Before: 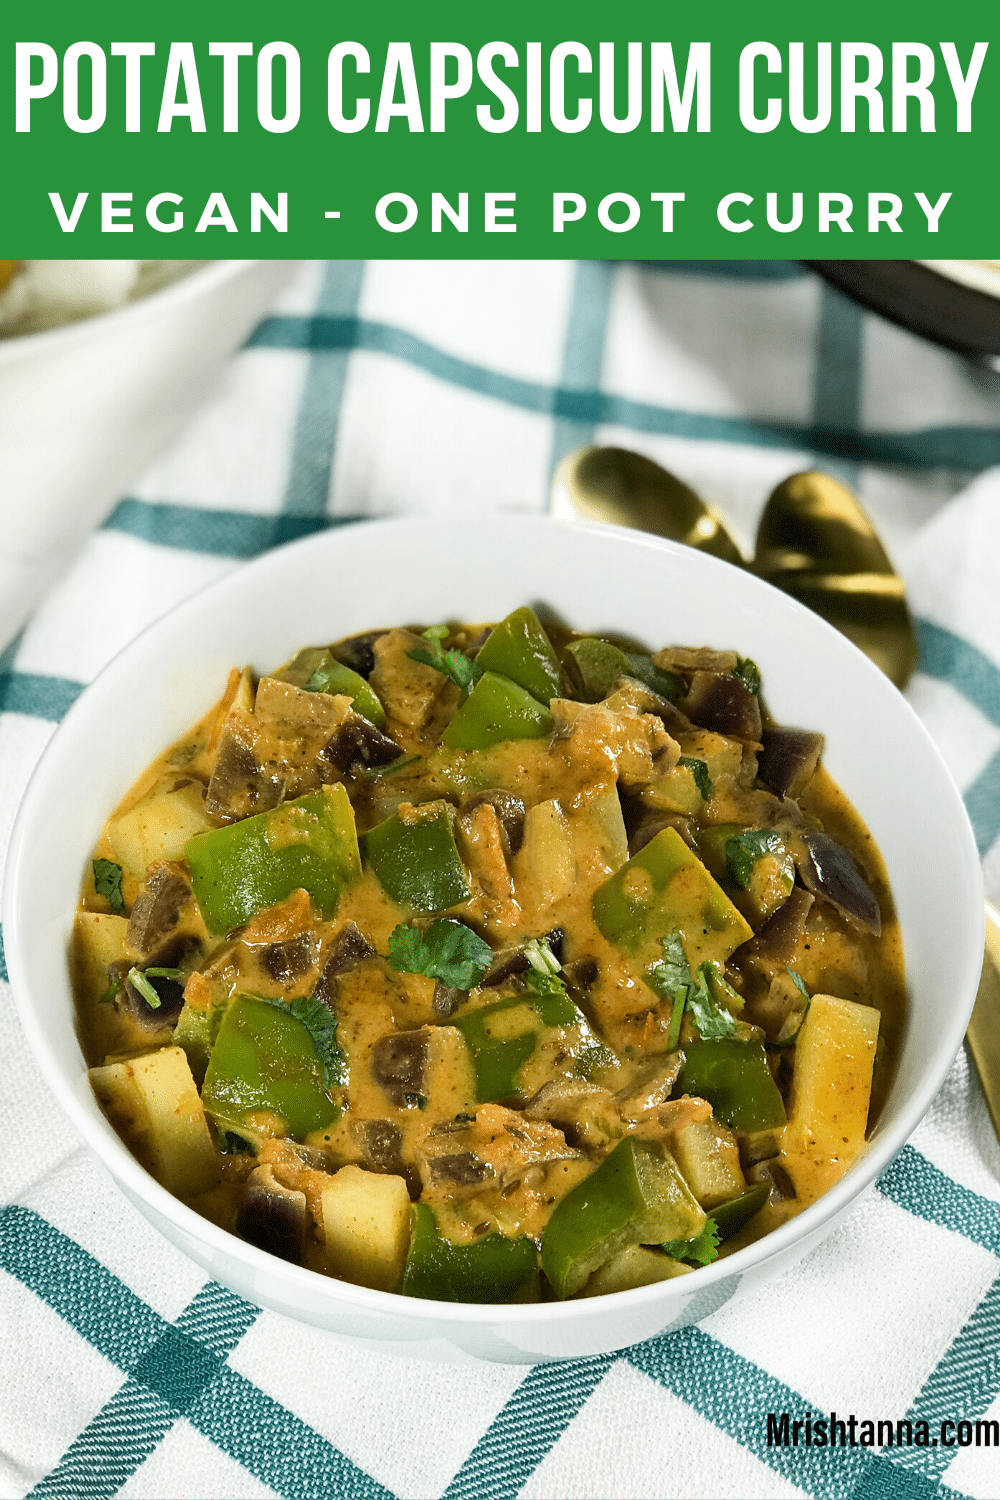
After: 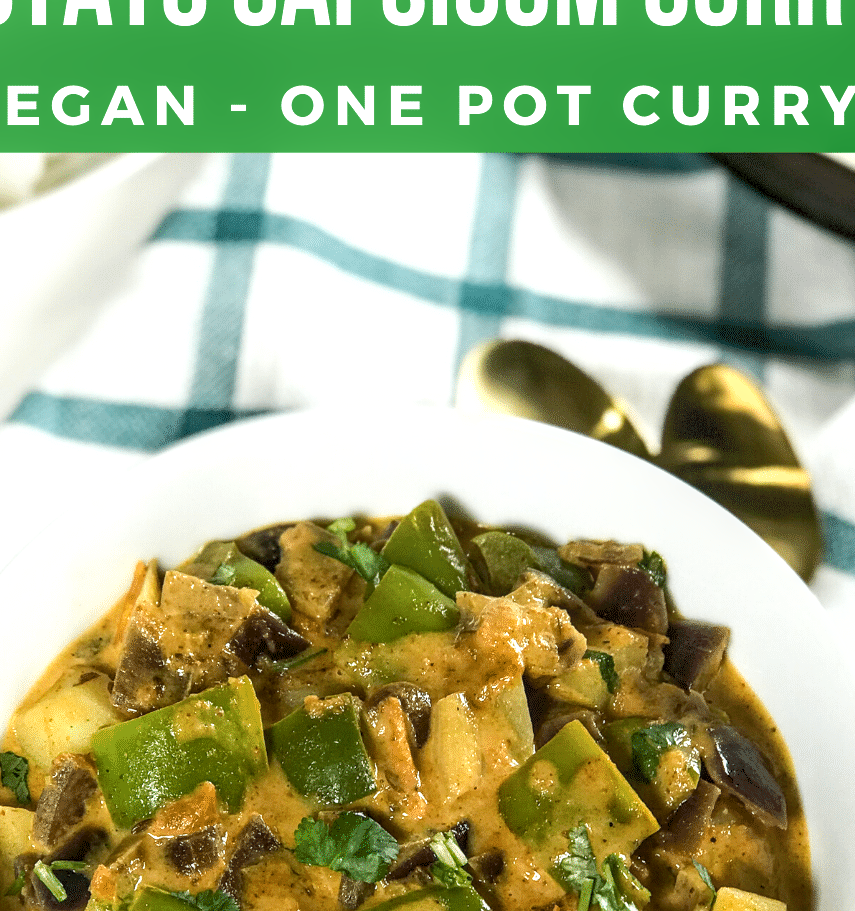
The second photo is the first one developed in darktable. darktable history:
exposure: exposure 0.57 EV, compensate highlight preservation false
local contrast: detail 130%
crop and rotate: left 9.435%, top 7.25%, right 4.988%, bottom 32.01%
shadows and highlights: shadows -68.32, highlights 35, highlights color adjustment 31.69%, soften with gaussian
tone equalizer: -8 EV 0.248 EV, -7 EV 0.452 EV, -6 EV 0.451 EV, -5 EV 0.214 EV, -3 EV -0.275 EV, -2 EV -0.434 EV, -1 EV -0.425 EV, +0 EV -0.222 EV
